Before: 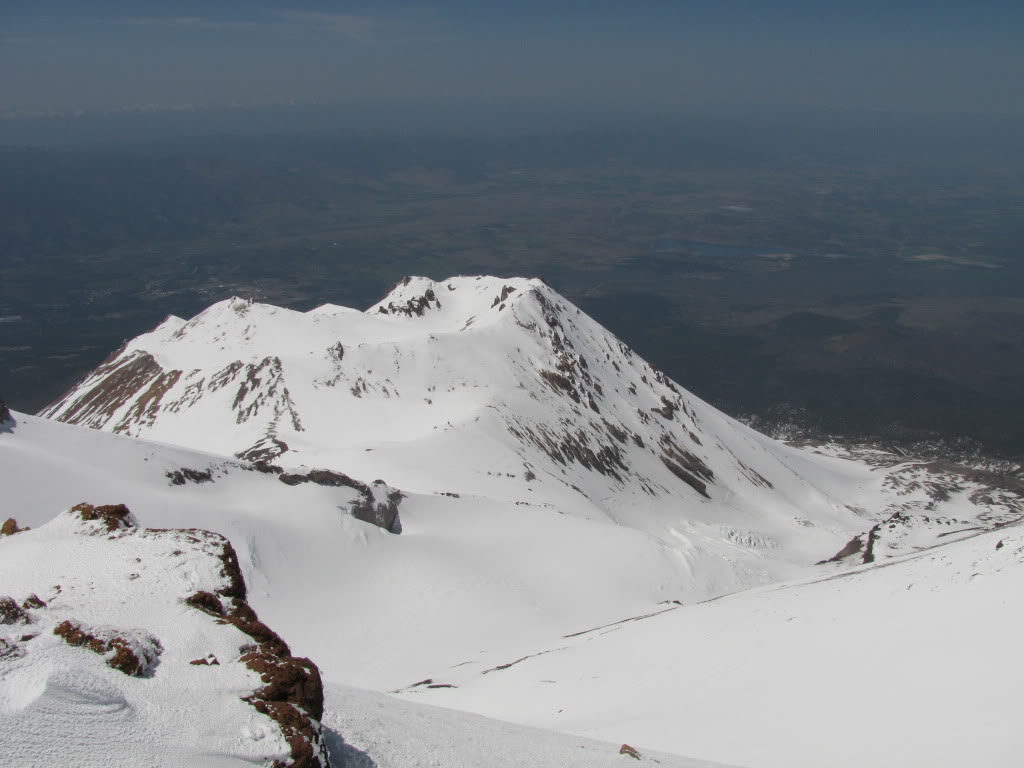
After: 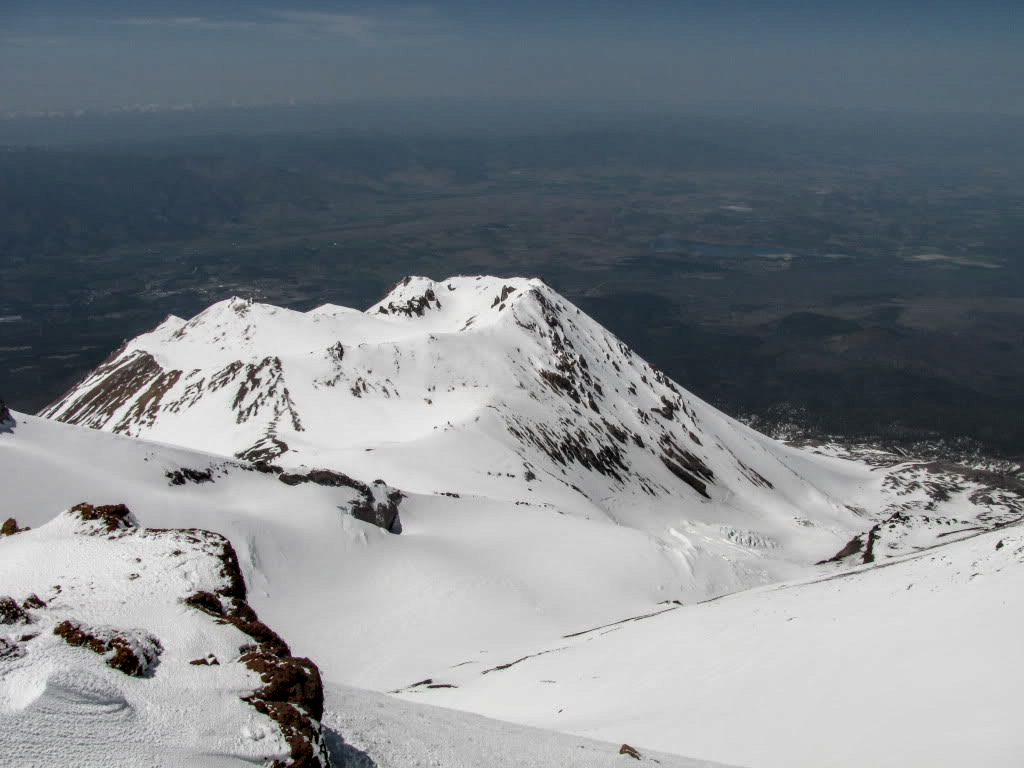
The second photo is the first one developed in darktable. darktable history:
local contrast: highlights 20%, shadows 70%, detail 170%
shadows and highlights: radius 334.22, shadows 64.65, highlights 4.44, compress 87.5%, soften with gaussian
